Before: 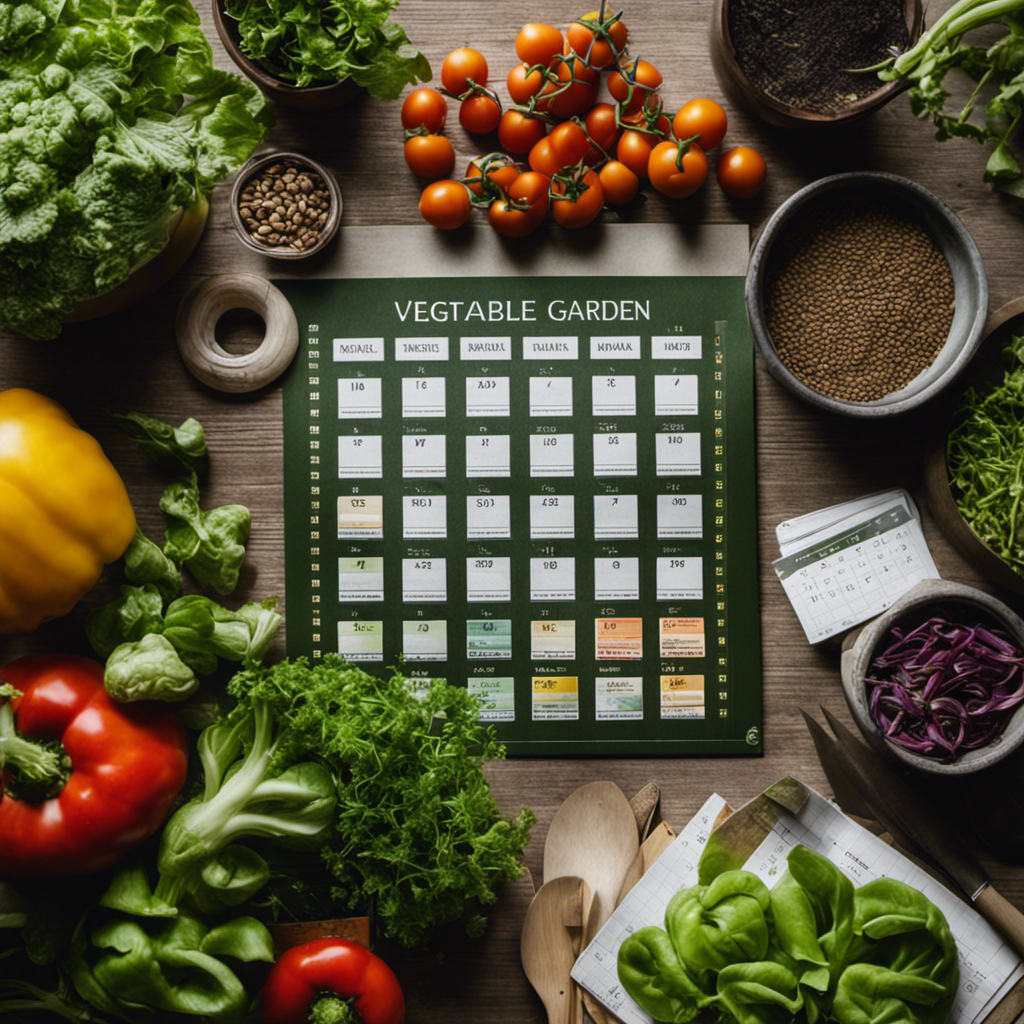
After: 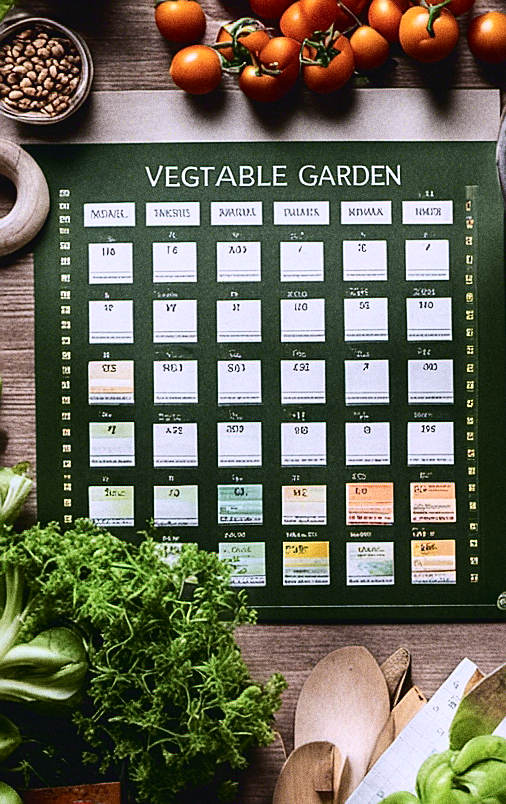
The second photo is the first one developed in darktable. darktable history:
white balance: red 1.004, blue 1.096
exposure: compensate highlight preservation false
crop and rotate: angle 0.02°, left 24.353%, top 13.219%, right 26.156%, bottom 8.224%
grain: coarseness 0.09 ISO, strength 40%
sharpen: radius 1.4, amount 1.25, threshold 0.7
tone curve: curves: ch0 [(0, 0.023) (0.087, 0.065) (0.184, 0.168) (0.45, 0.54) (0.57, 0.683) (0.722, 0.825) (0.877, 0.948) (1, 1)]; ch1 [(0, 0) (0.388, 0.369) (0.44, 0.44) (0.489, 0.481) (0.534, 0.551) (0.657, 0.659) (1, 1)]; ch2 [(0, 0) (0.353, 0.317) (0.408, 0.427) (0.472, 0.46) (0.5, 0.496) (0.537, 0.539) (0.576, 0.592) (0.625, 0.631) (1, 1)], color space Lab, independent channels, preserve colors none
